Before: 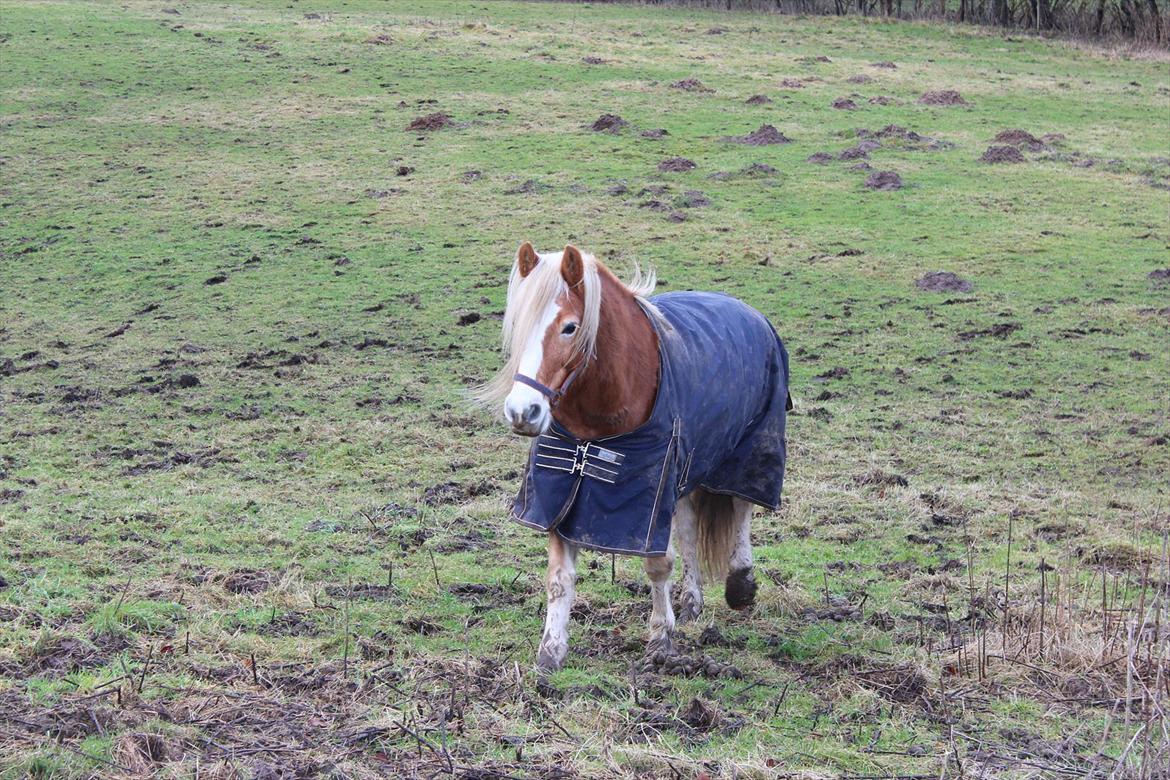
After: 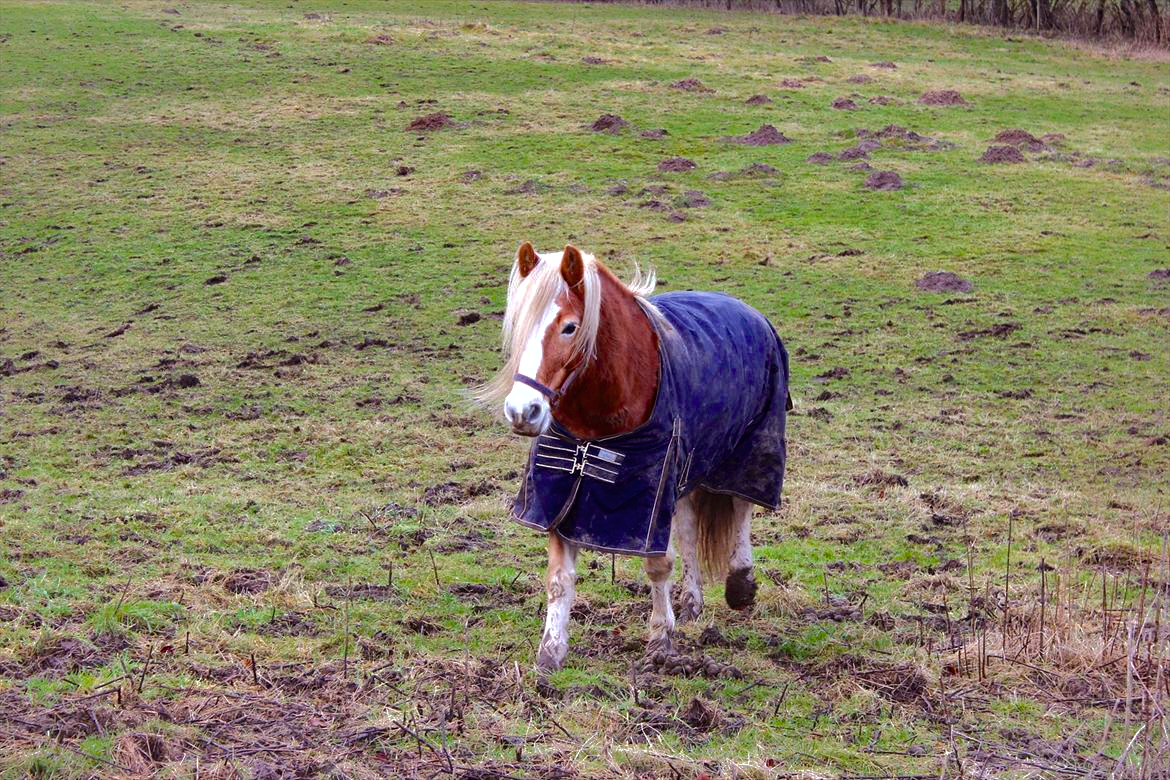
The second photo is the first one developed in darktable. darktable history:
color balance rgb: shadows lift › luminance -10.024%, power › chroma 1.537%, power › hue 25.9°, linear chroma grading › global chroma 1.189%, linear chroma grading › mid-tones -1.268%, perceptual saturation grading › global saturation 30.645%, global vibrance 9.811%, contrast 15.209%, saturation formula JzAzBz (2021)
shadows and highlights: shadows 25.53, highlights -71.31, highlights color adjustment 42.73%
